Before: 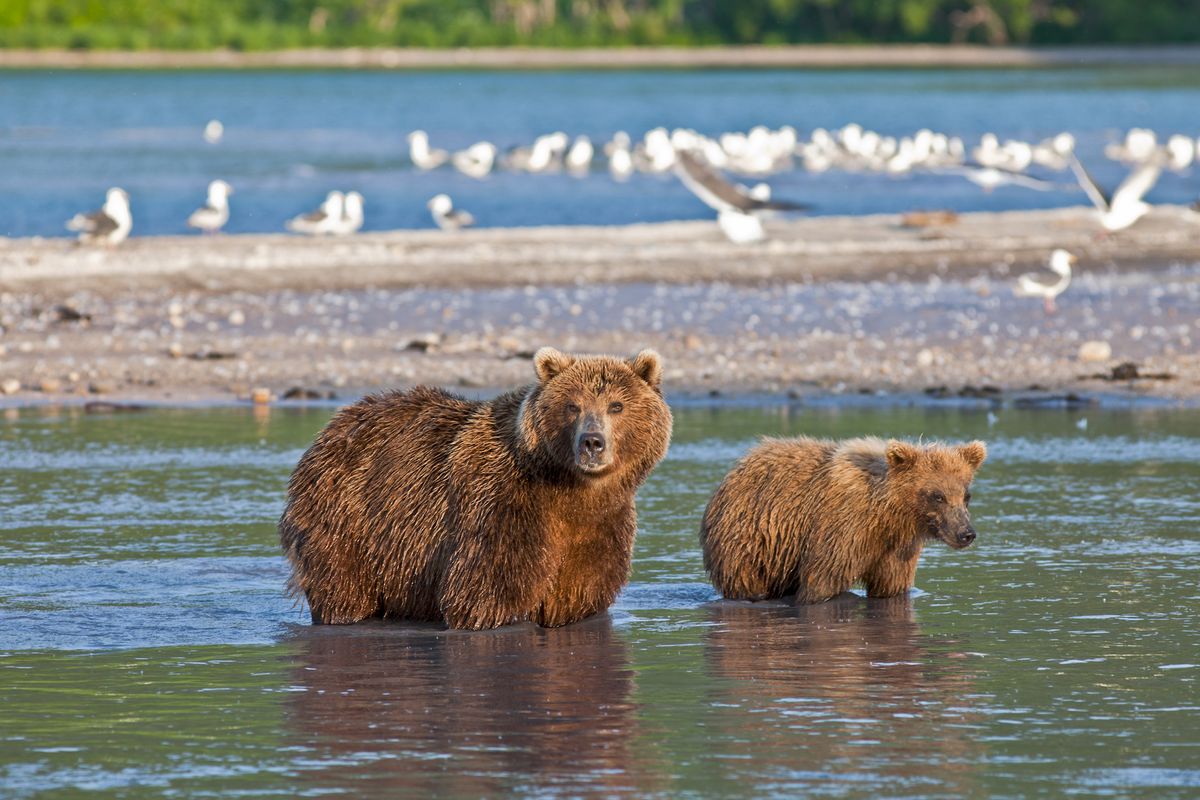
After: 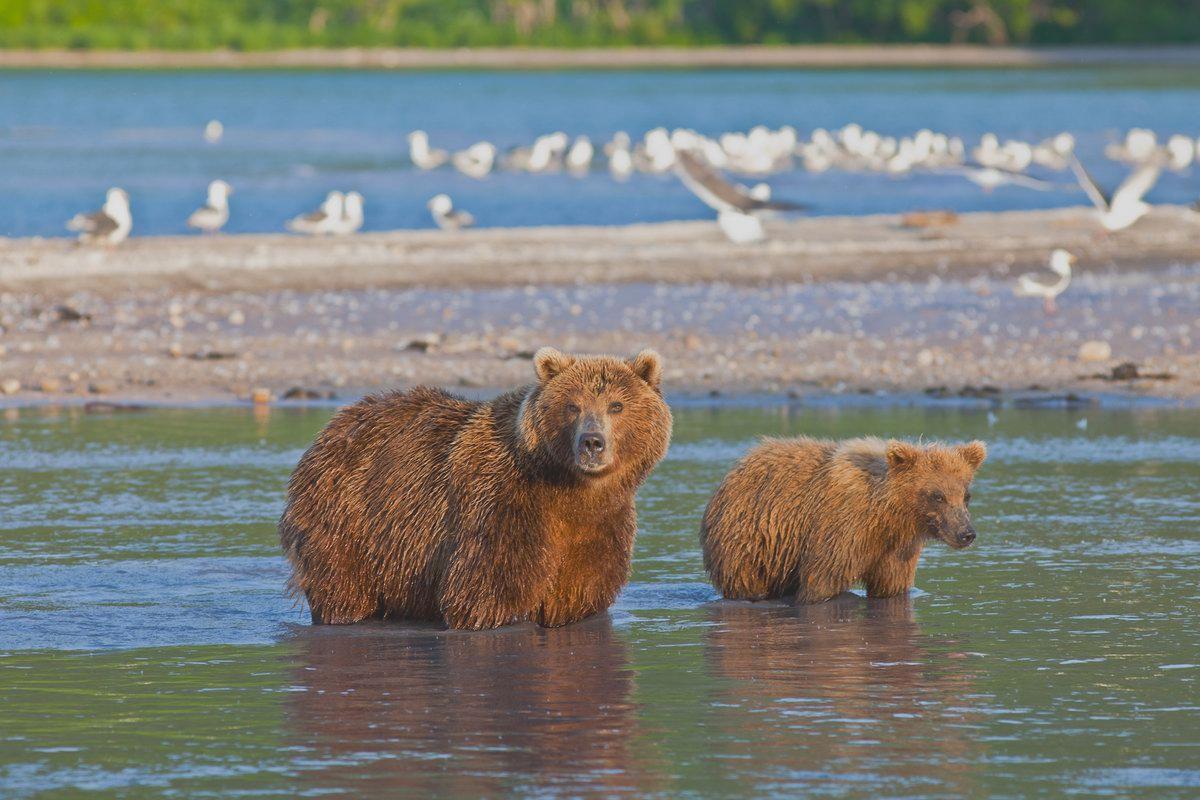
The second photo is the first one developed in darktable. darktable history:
local contrast: detail 70%
